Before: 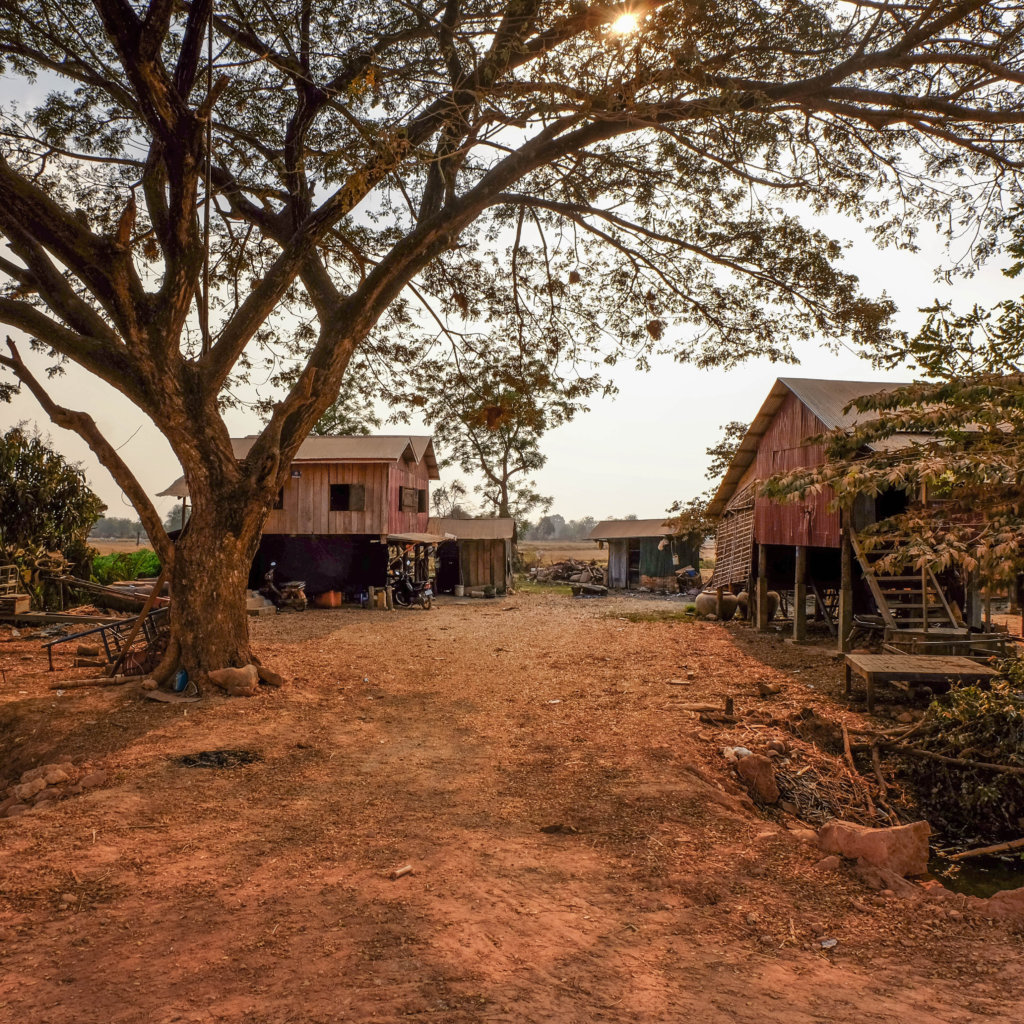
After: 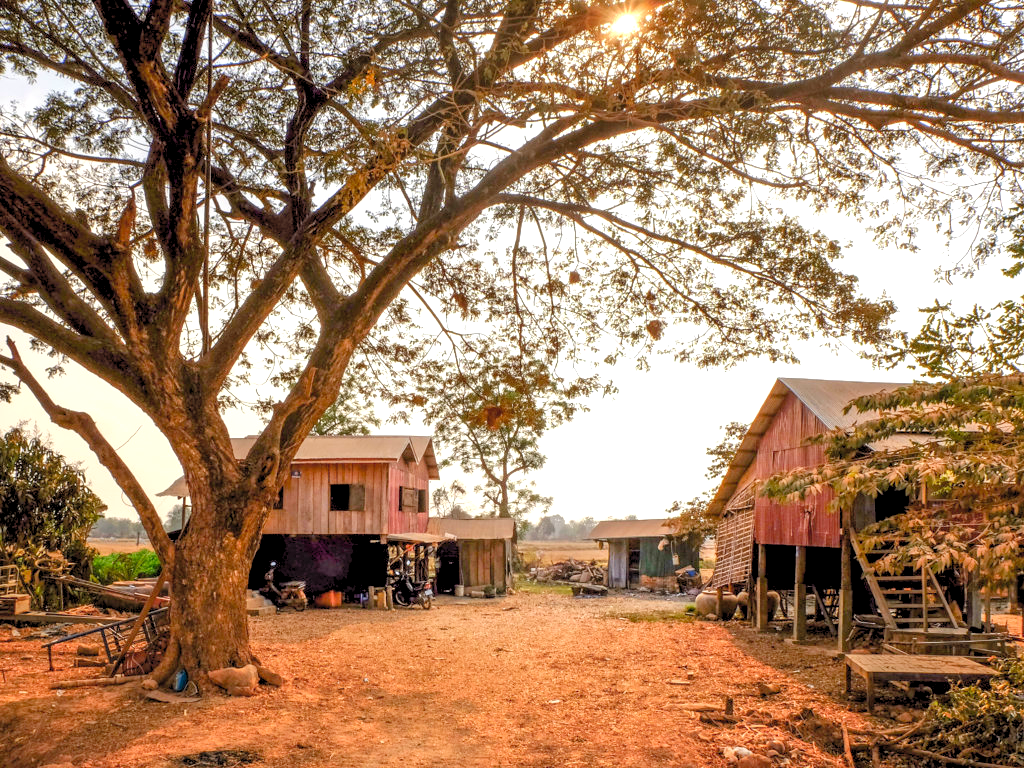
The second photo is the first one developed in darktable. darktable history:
levels: levels [0.036, 0.364, 0.827]
shadows and highlights: shadows 25, highlights -25
crop: bottom 24.988%
